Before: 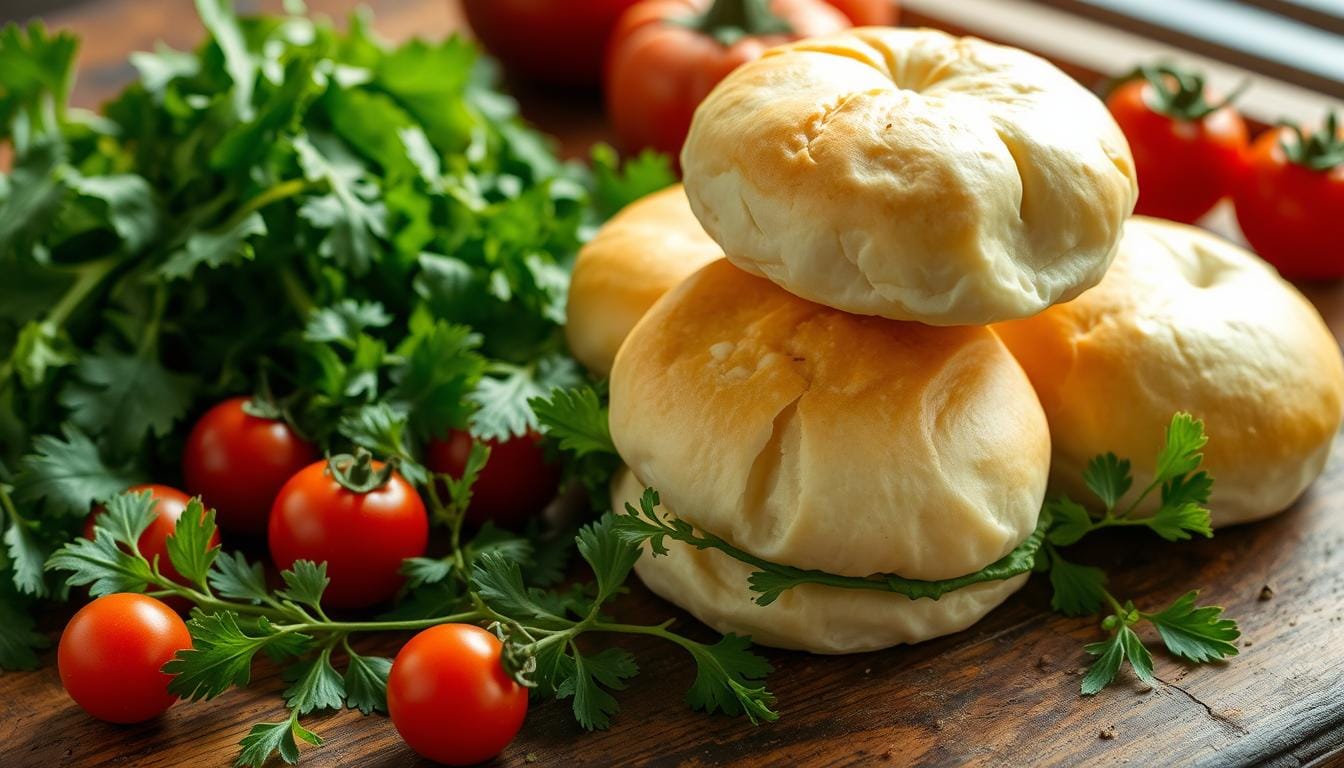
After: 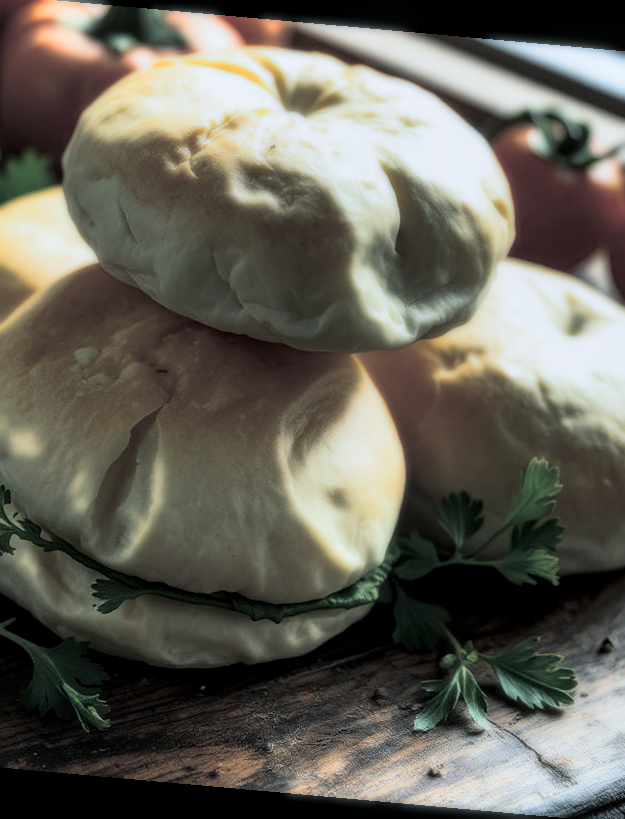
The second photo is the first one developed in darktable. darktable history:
exposure: exposure -1.468 EV, compensate highlight preservation false
crop: left 47.628%, top 6.643%, right 7.874%
white balance: red 0.931, blue 1.11
bloom: size 0%, threshold 54.82%, strength 8.31%
local contrast: on, module defaults
split-toning: shadows › hue 201.6°, shadows › saturation 0.16, highlights › hue 50.4°, highlights › saturation 0.2, balance -49.9
rotate and perspective: rotation 5.12°, automatic cropping off
shadows and highlights: radius 133.83, soften with gaussian
